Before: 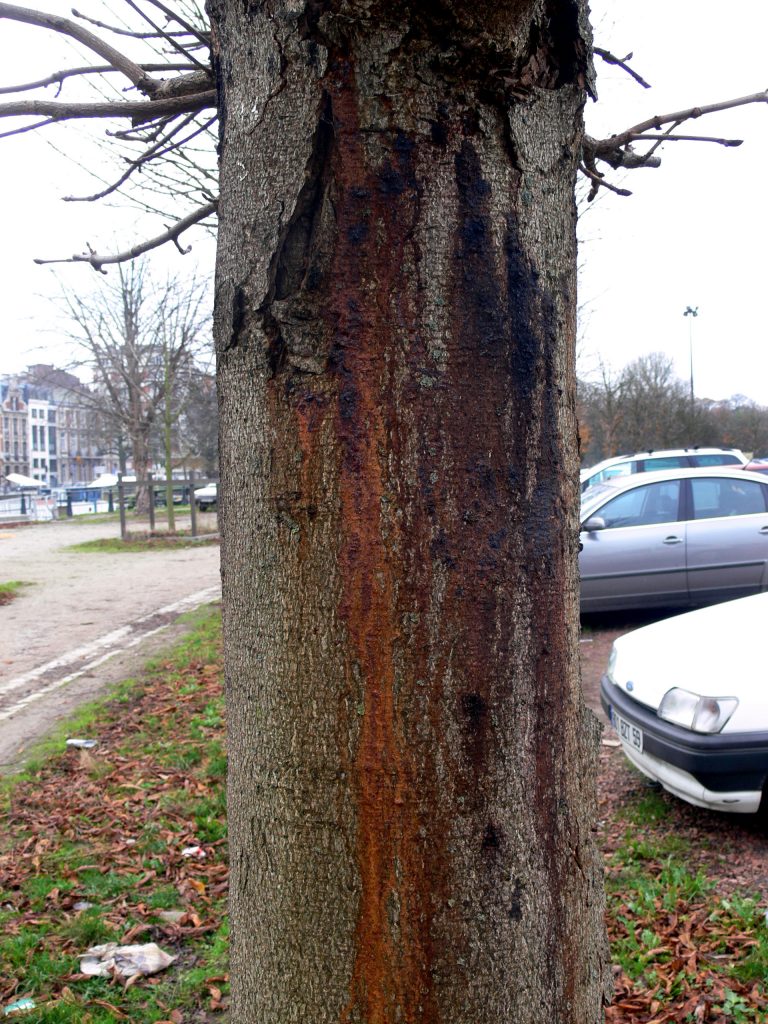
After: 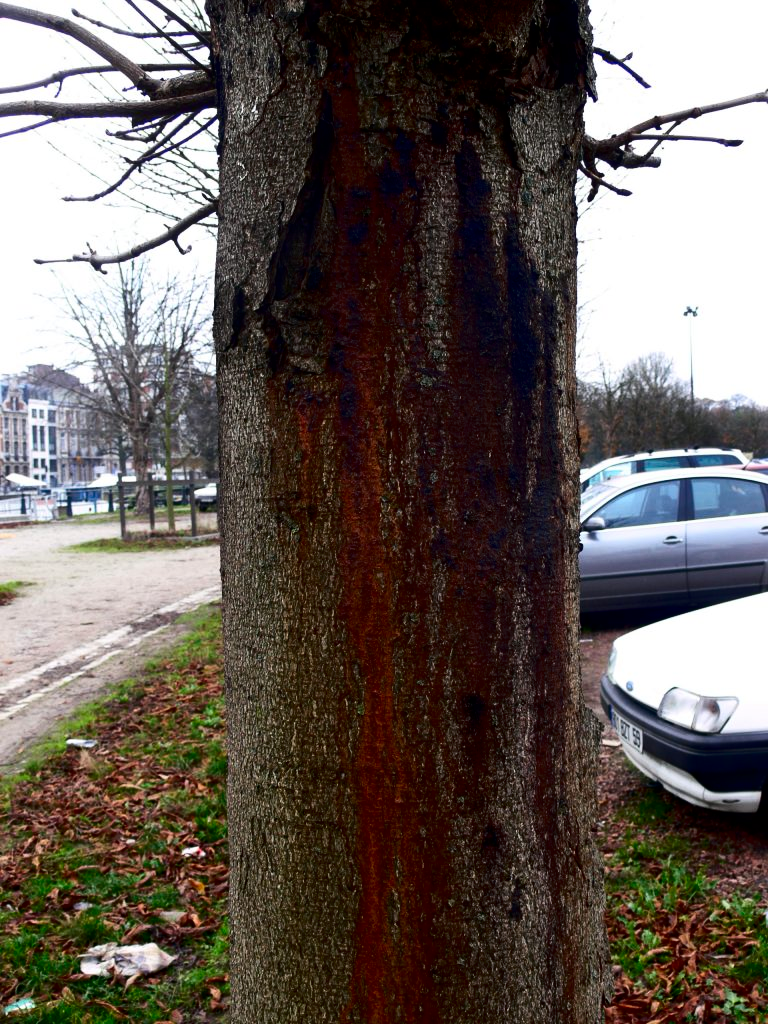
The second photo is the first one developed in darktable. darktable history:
contrast brightness saturation: contrast 0.19, brightness -0.24, saturation 0.11
